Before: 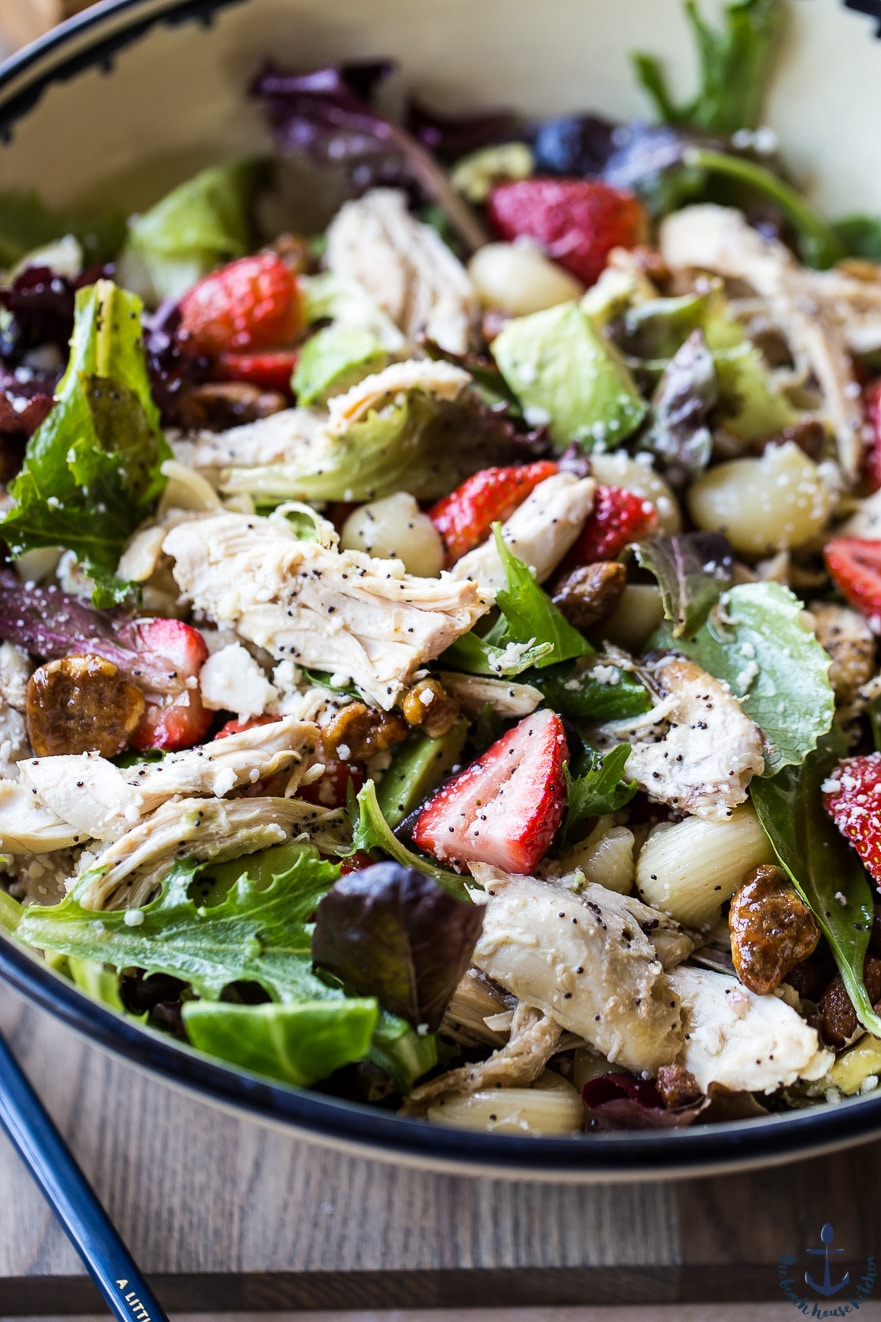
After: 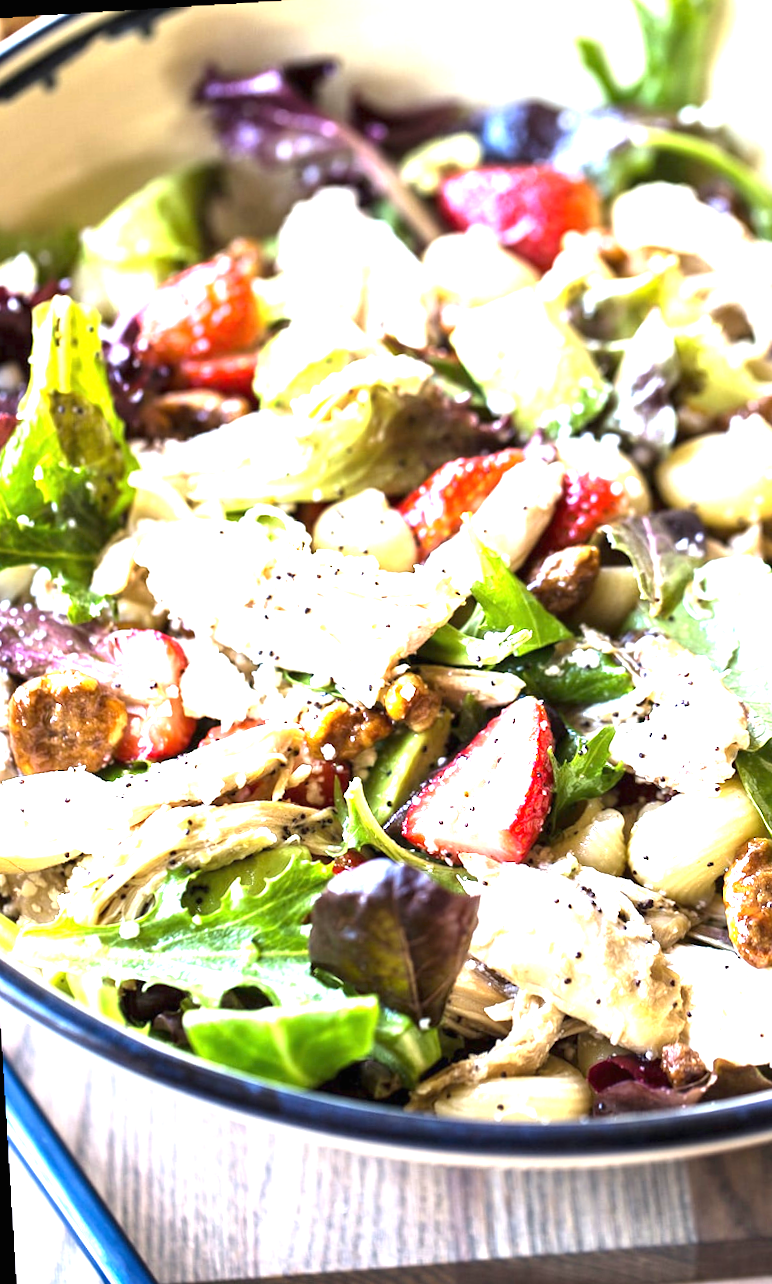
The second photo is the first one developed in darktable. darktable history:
exposure: black level correction 0, exposure 2.088 EV, compensate exposure bias true, compensate highlight preservation false
base curve: exposure shift 0, preserve colors none
rotate and perspective: rotation -2.56°, automatic cropping off
crop and rotate: angle 1°, left 4.281%, top 0.642%, right 11.383%, bottom 2.486%
